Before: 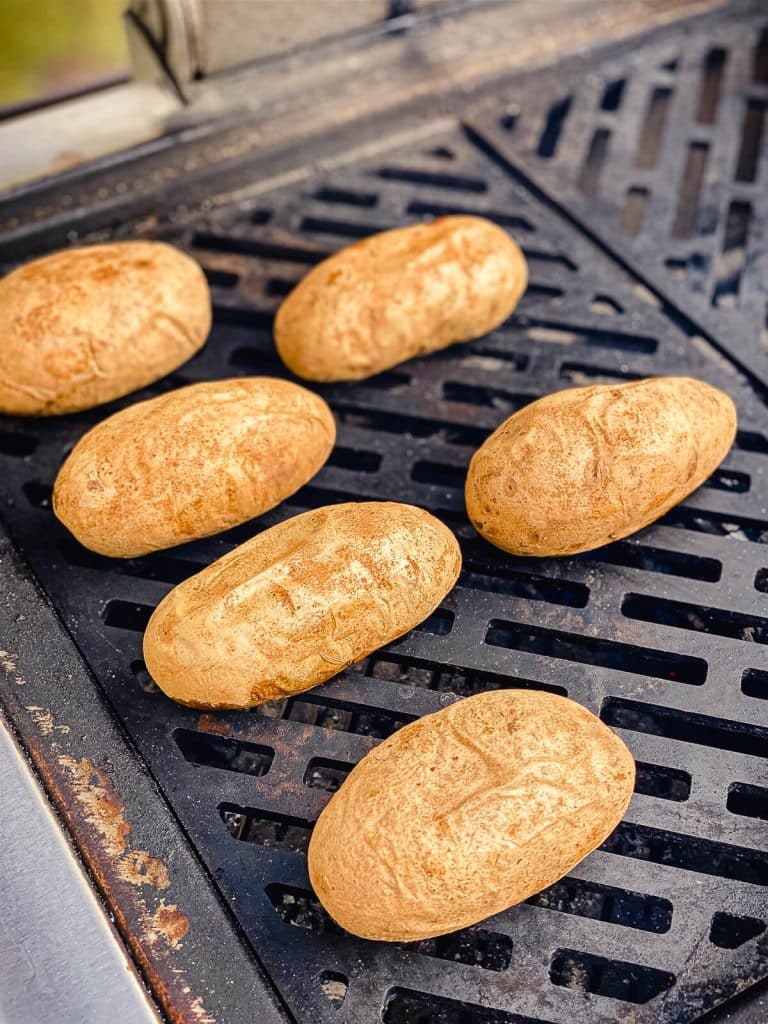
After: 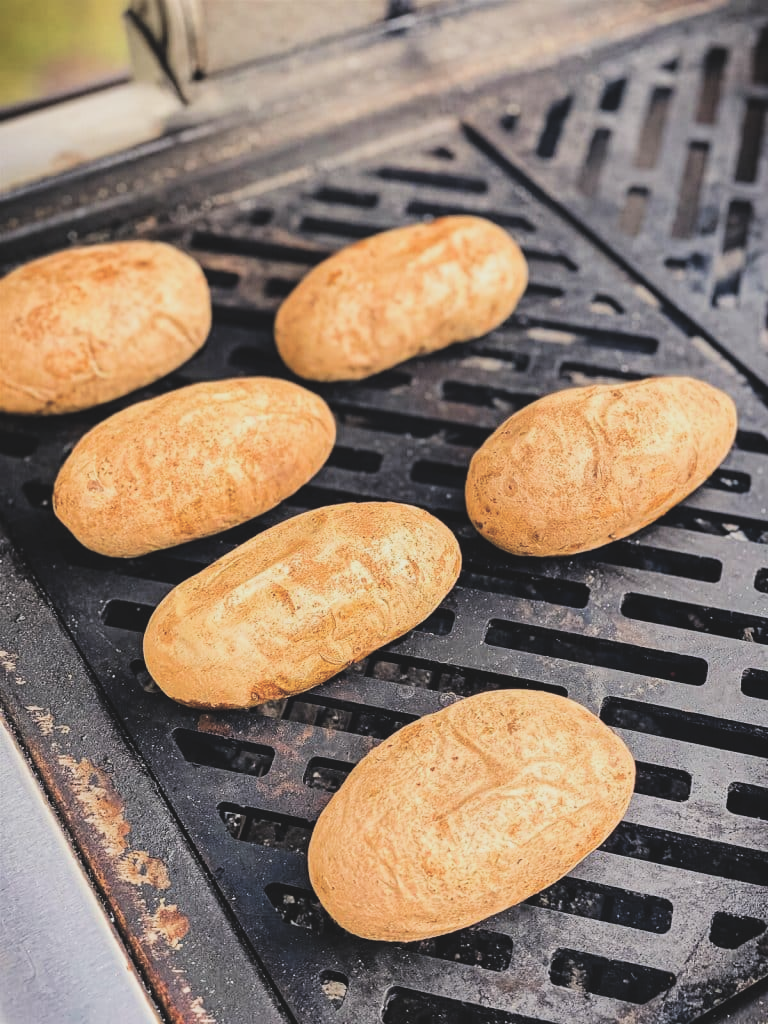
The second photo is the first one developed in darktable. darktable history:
filmic rgb: black relative exposure -4.98 EV, white relative exposure 3.96 EV, hardness 2.9, contrast 1.393
exposure: black level correction -0.04, exposure 0.06 EV, compensate highlight preservation false
